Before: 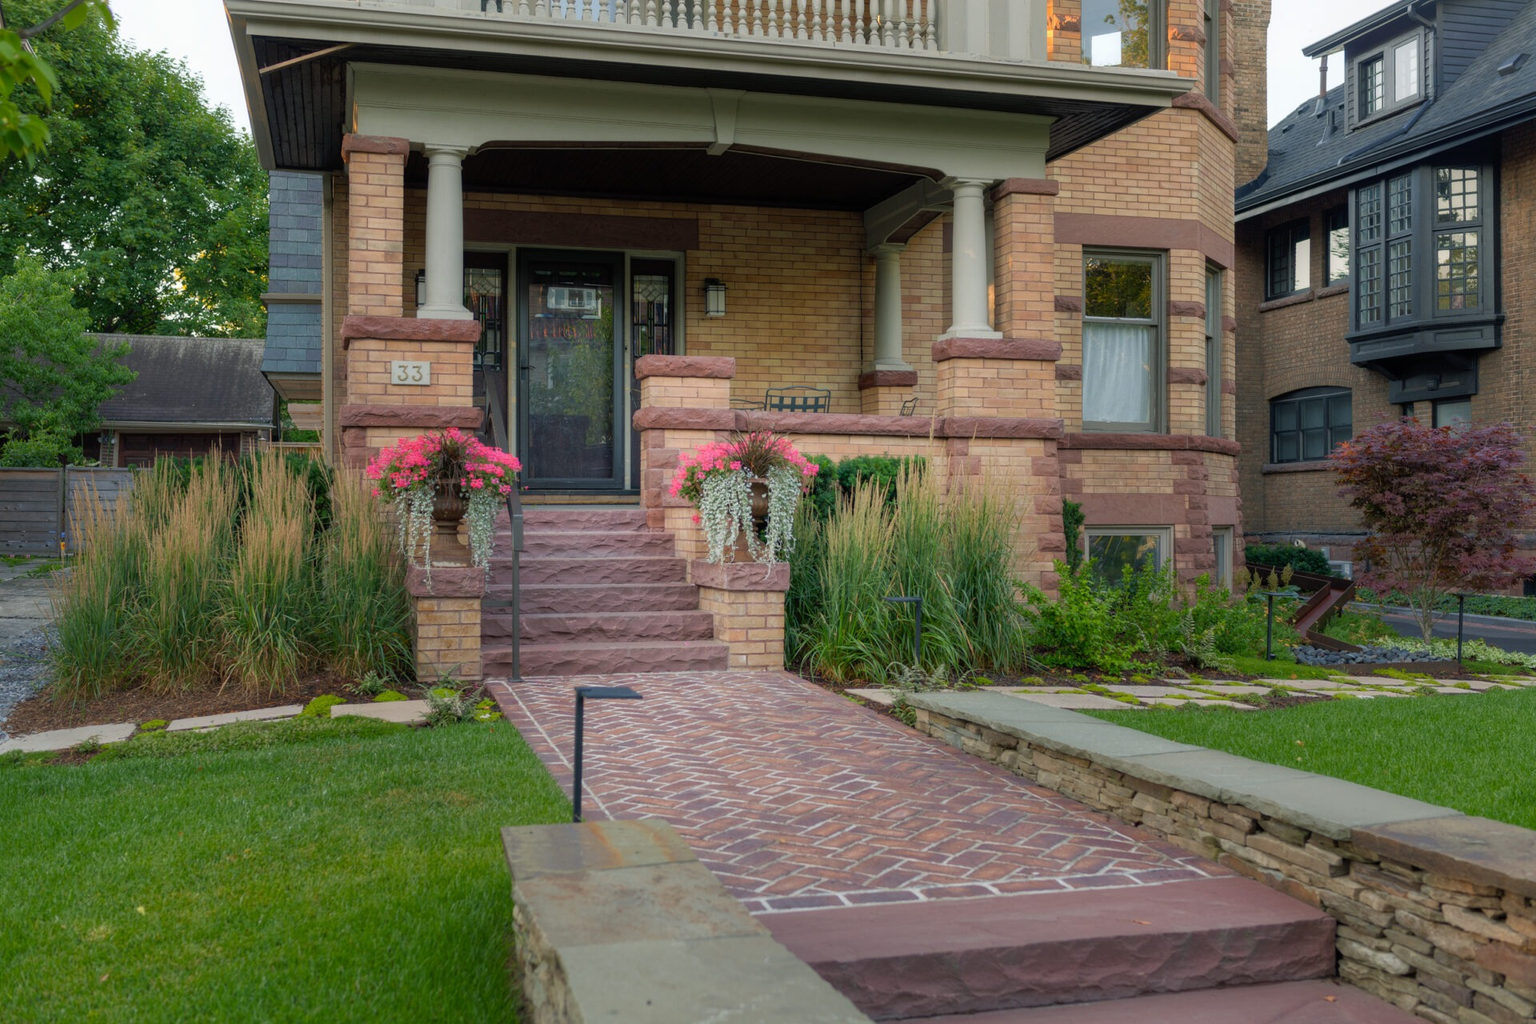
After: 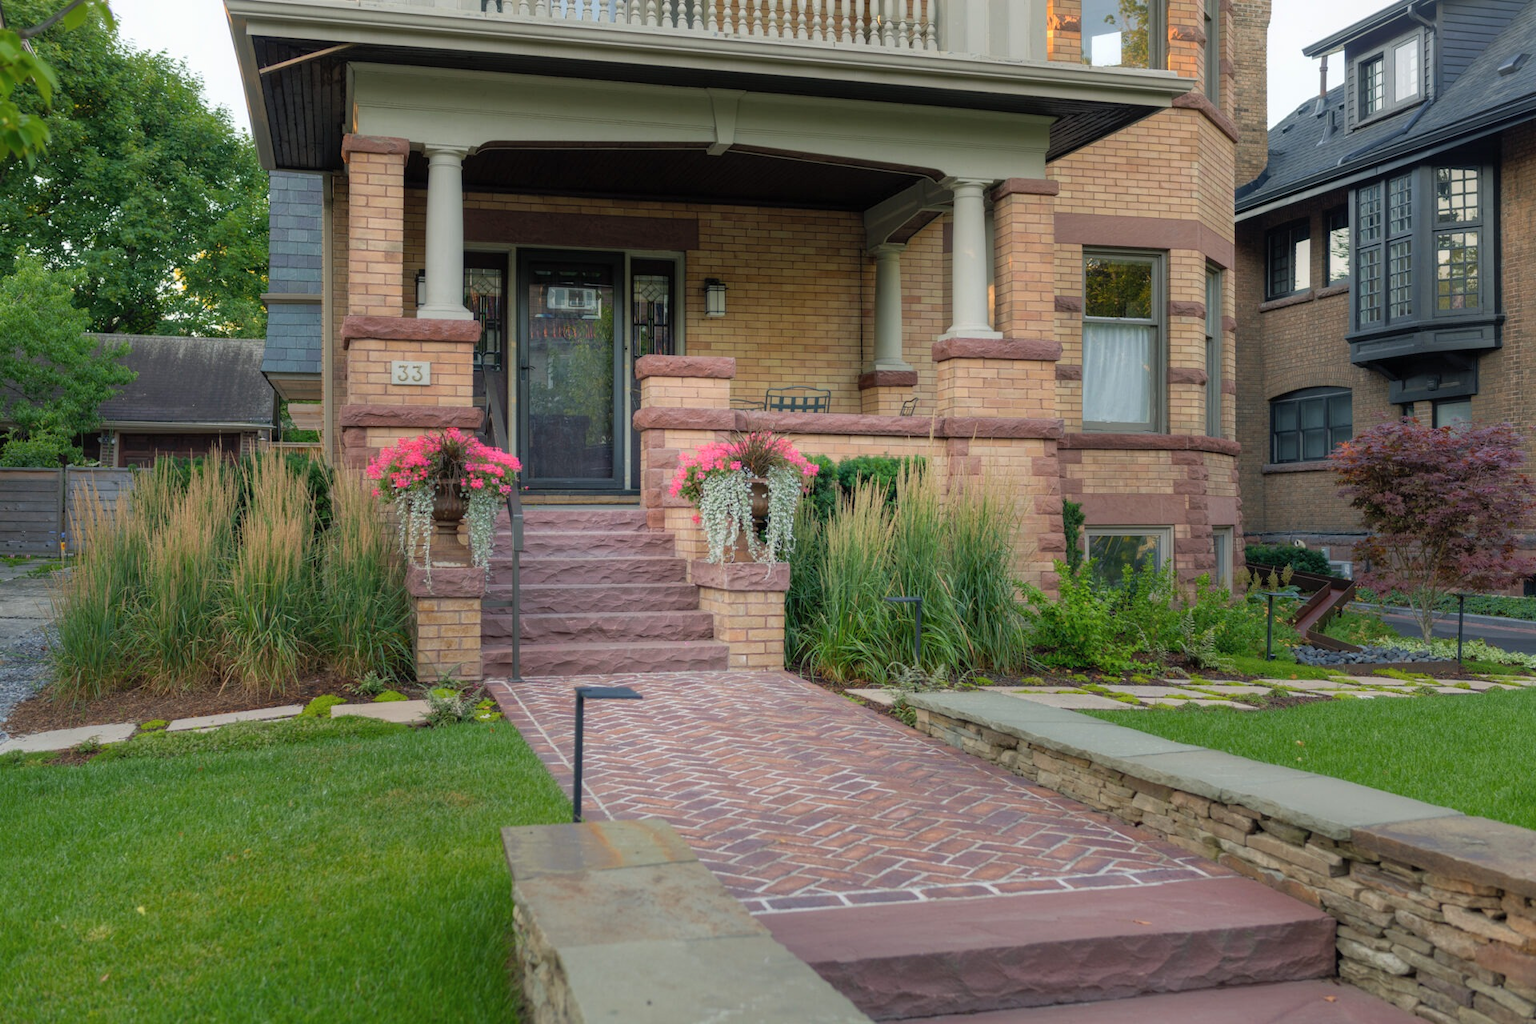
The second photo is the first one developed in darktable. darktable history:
rotate and perspective: automatic cropping off
contrast brightness saturation: contrast 0.05, brightness 0.06, saturation 0.01
